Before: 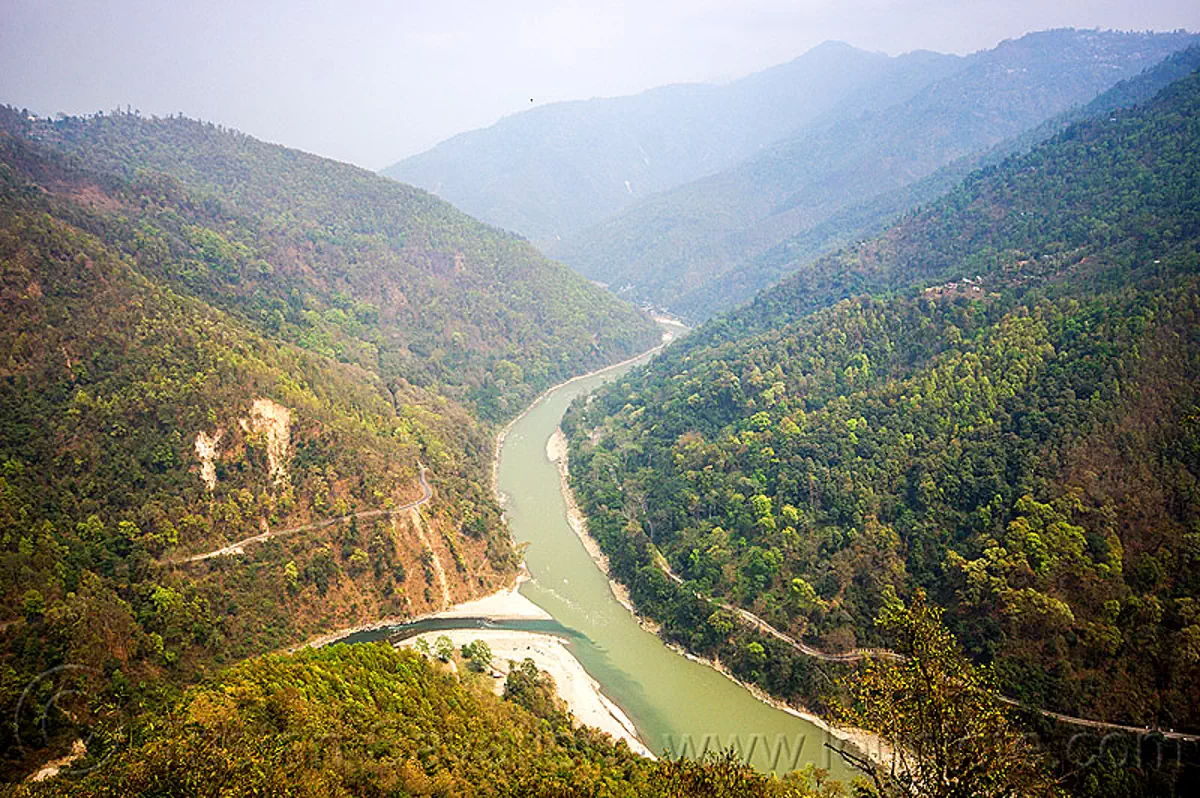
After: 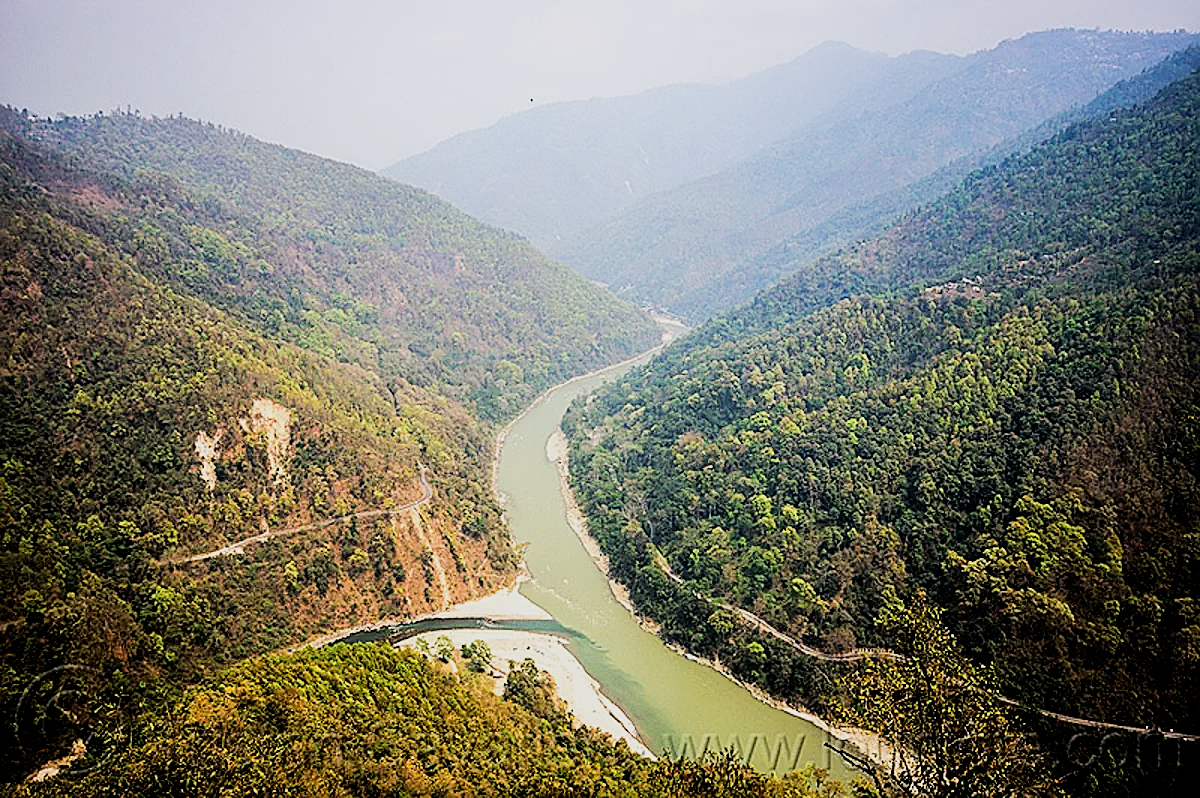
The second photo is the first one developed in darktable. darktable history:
filmic rgb: black relative exposure -5.01 EV, white relative exposure 3.98 EV, hardness 2.9, contrast 1.297, highlights saturation mix -28.75%
sharpen: on, module defaults
